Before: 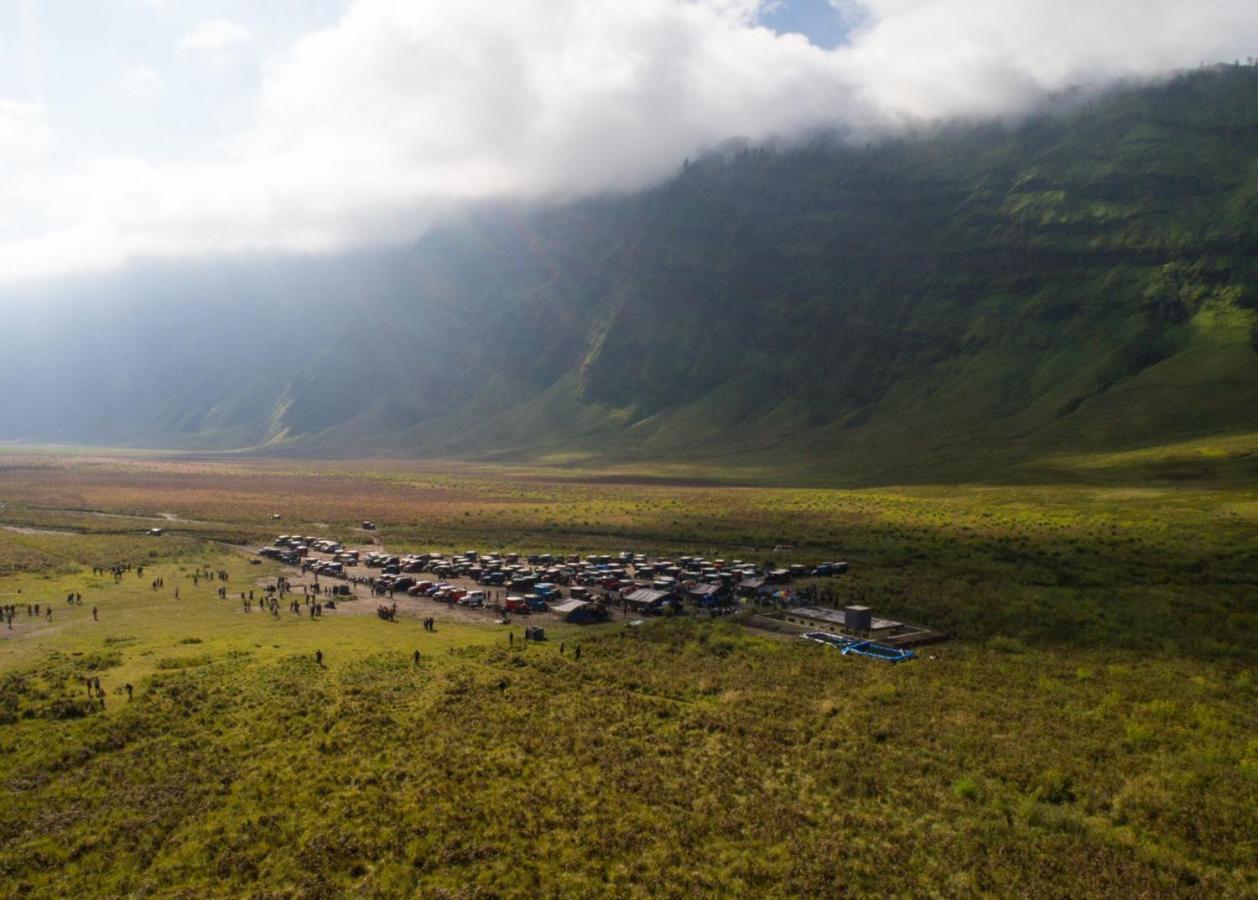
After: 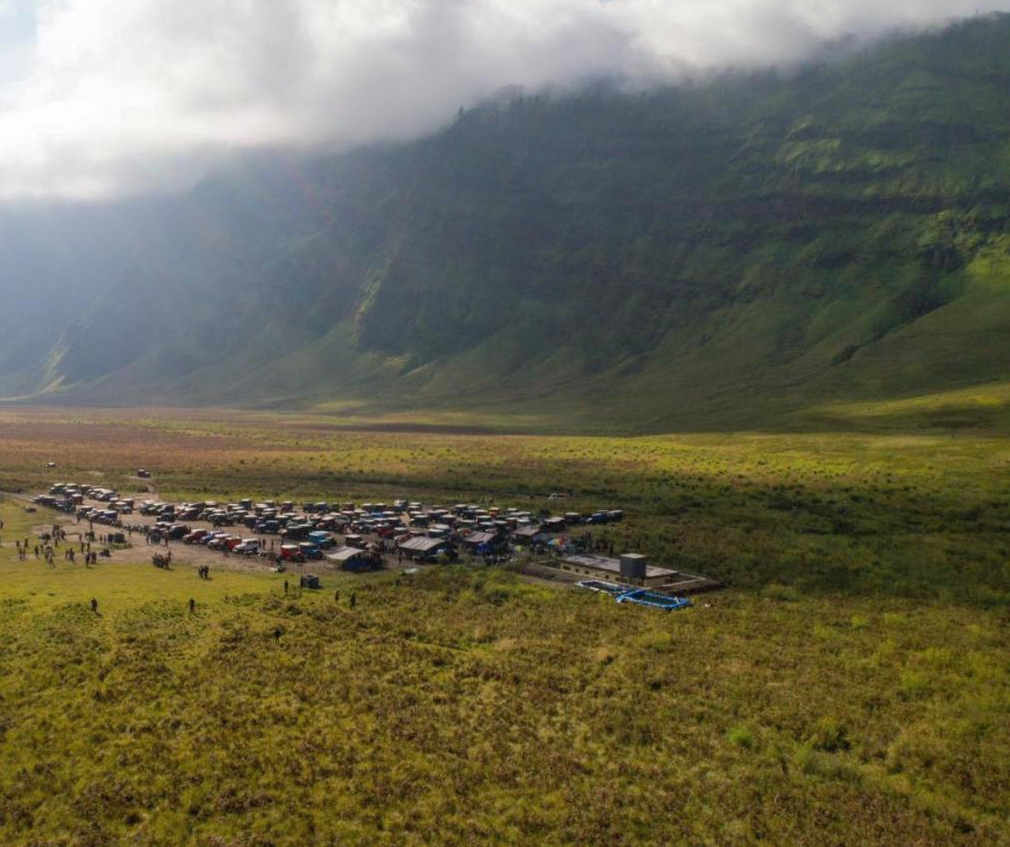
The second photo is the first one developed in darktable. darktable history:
crop and rotate: left 17.964%, top 5.819%, right 1.671%
shadows and highlights: on, module defaults
